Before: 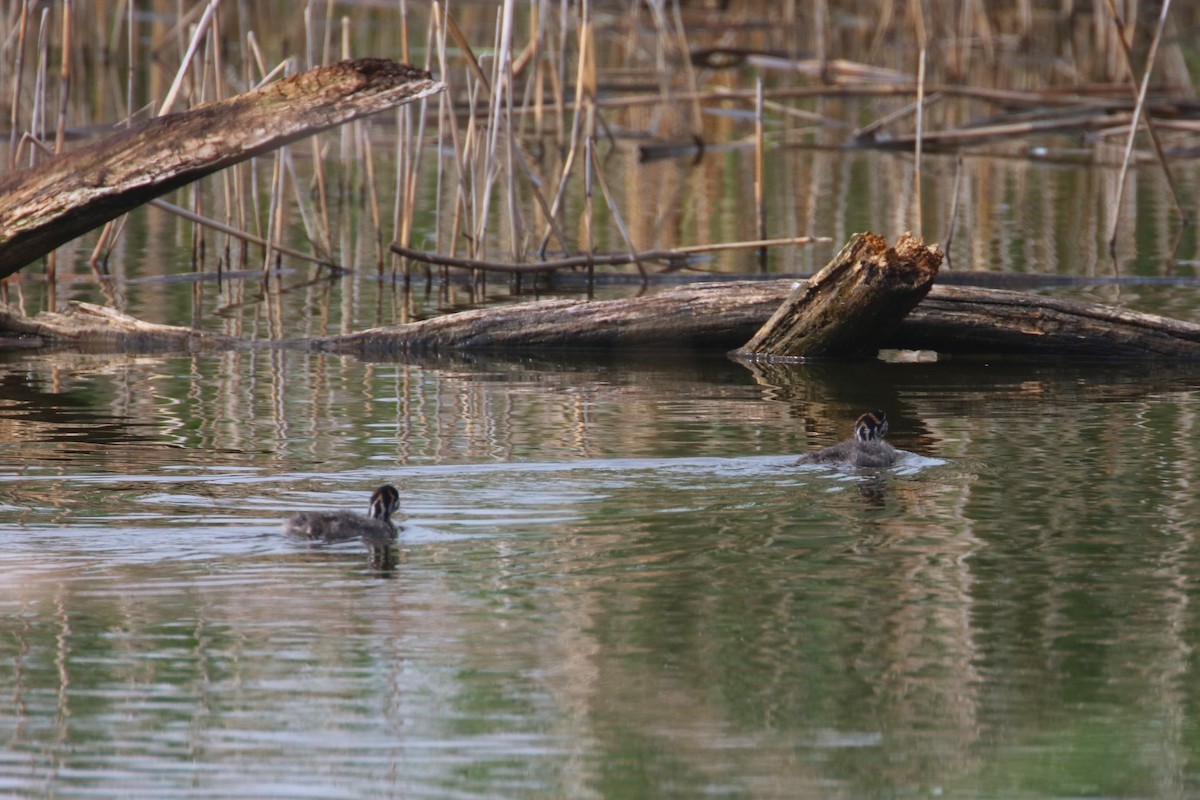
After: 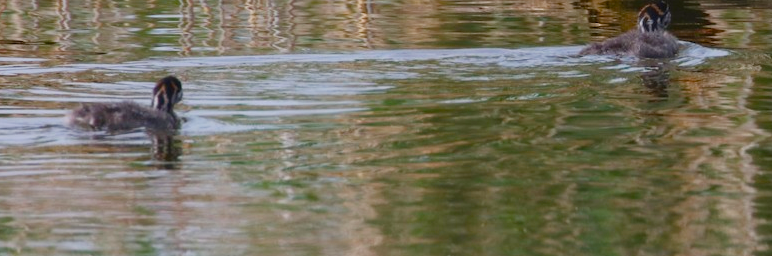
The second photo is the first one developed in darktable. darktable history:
color balance rgb: perceptual saturation grading › global saturation 35%, perceptual saturation grading › highlights -25%, perceptual saturation grading › shadows 50%
sigmoid: contrast 1.22, skew 0.65
crop: left 18.091%, top 51.13%, right 17.525%, bottom 16.85%
